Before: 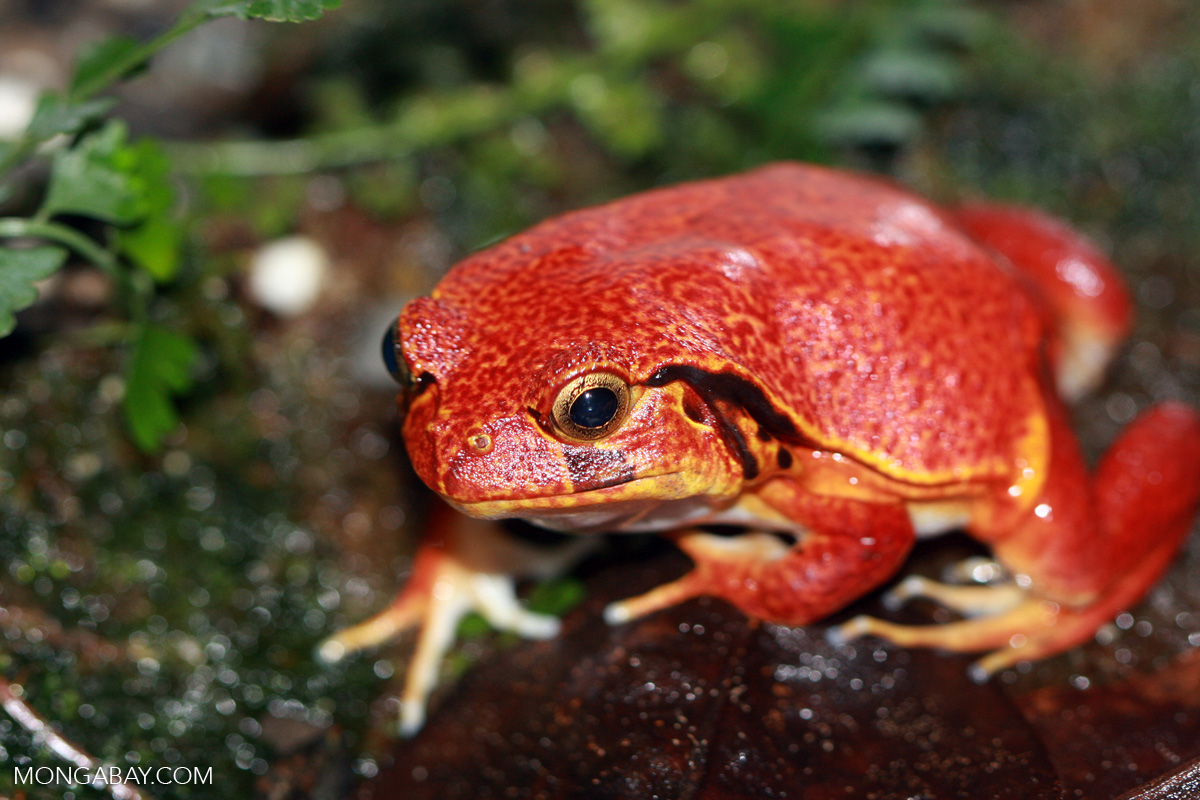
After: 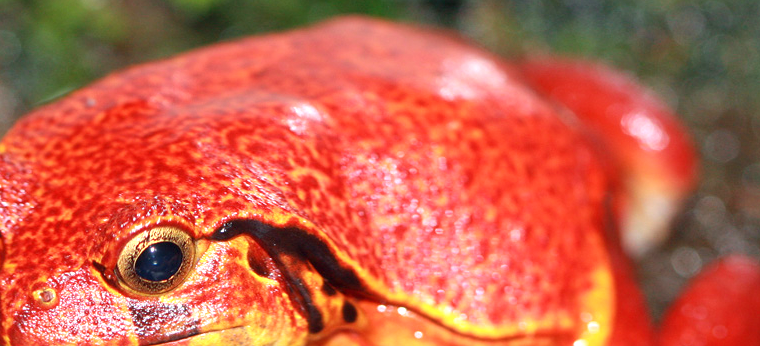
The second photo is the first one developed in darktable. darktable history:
tone equalizer: -7 EV 0.144 EV, -6 EV 0.633 EV, -5 EV 1.17 EV, -4 EV 1.36 EV, -3 EV 1.17 EV, -2 EV 0.6 EV, -1 EV 0.148 EV, smoothing diameter 25%, edges refinement/feathering 9.48, preserve details guided filter
crop: left 36.293%, top 18.258%, right 0.356%, bottom 38.401%
exposure: black level correction 0, exposure 0.5 EV, compensate highlight preservation false
